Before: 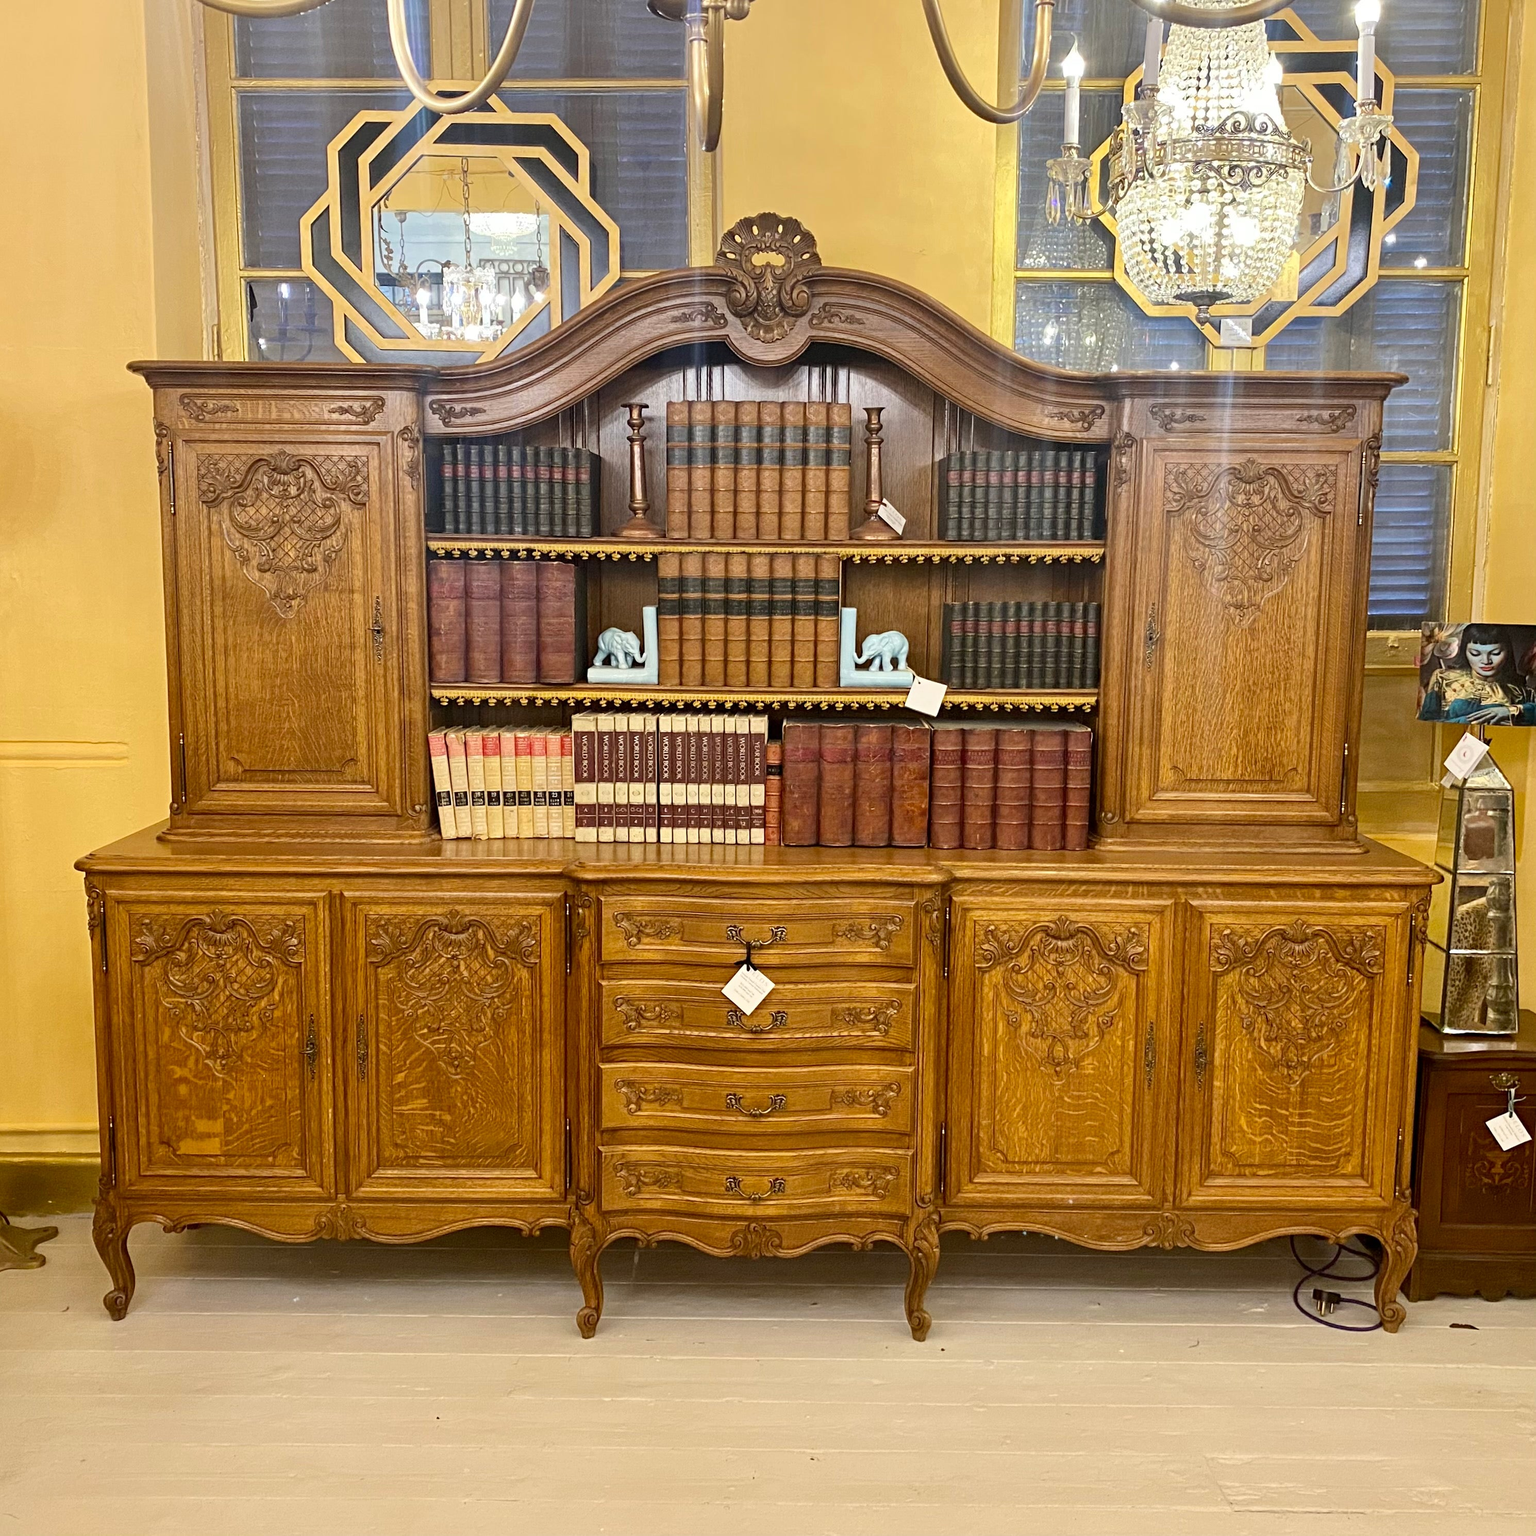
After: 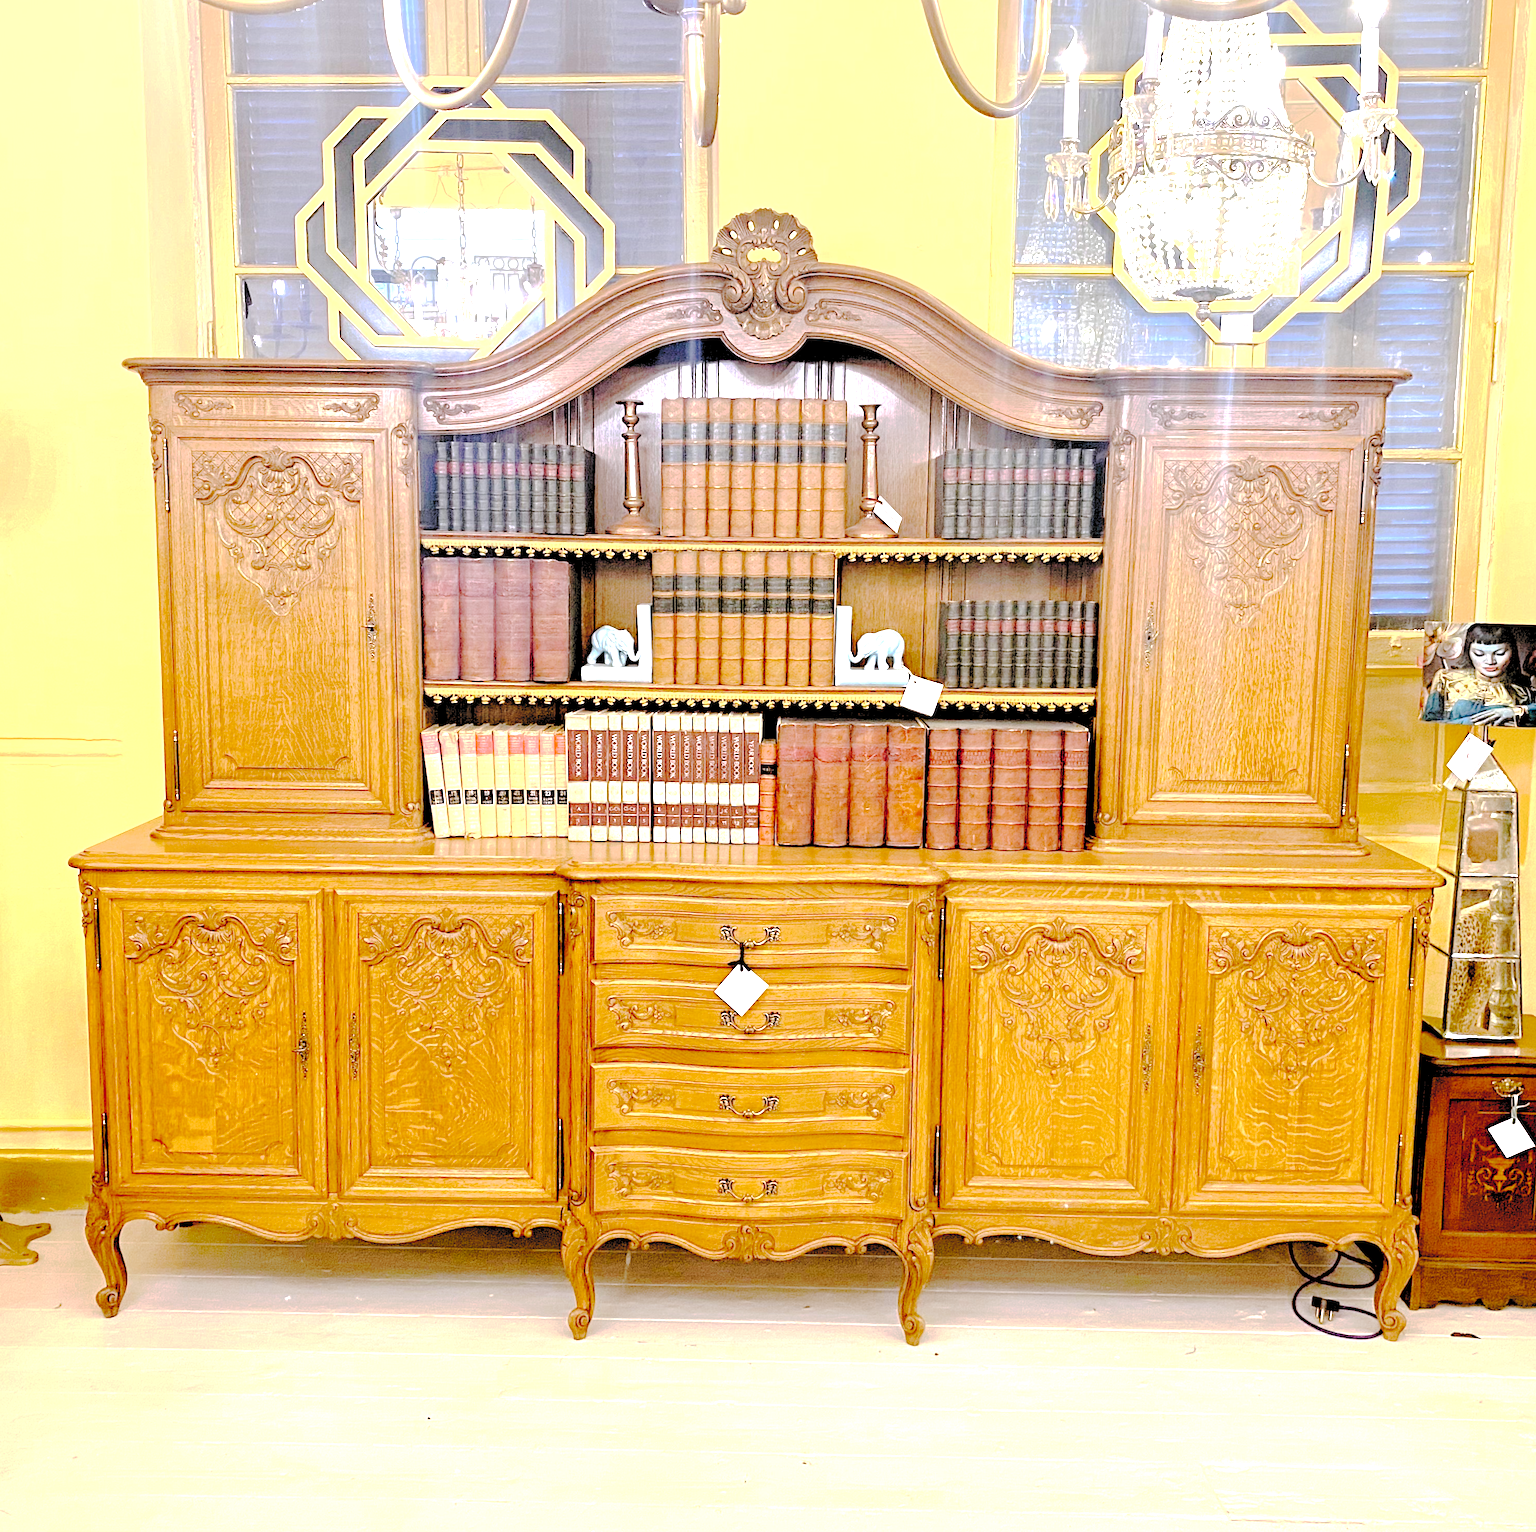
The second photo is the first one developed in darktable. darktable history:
white balance: red 1.004, blue 1.096
base curve: curves: ch0 [(0, 0) (0.74, 0.67) (1, 1)]
rotate and perspective: rotation 0.192°, lens shift (horizontal) -0.015, crop left 0.005, crop right 0.996, crop top 0.006, crop bottom 0.99
exposure: black level correction 0.001, exposure 1.129 EV, compensate exposure bias true, compensate highlight preservation false
tone curve: curves: ch0 [(0, 0) (0.003, 0.089) (0.011, 0.089) (0.025, 0.088) (0.044, 0.089) (0.069, 0.094) (0.1, 0.108) (0.136, 0.119) (0.177, 0.147) (0.224, 0.204) (0.277, 0.28) (0.335, 0.389) (0.399, 0.486) (0.468, 0.588) (0.543, 0.647) (0.623, 0.705) (0.709, 0.759) (0.801, 0.815) (0.898, 0.873) (1, 1)], preserve colors none
rgb levels: levels [[0.027, 0.429, 0.996], [0, 0.5, 1], [0, 0.5, 1]]
